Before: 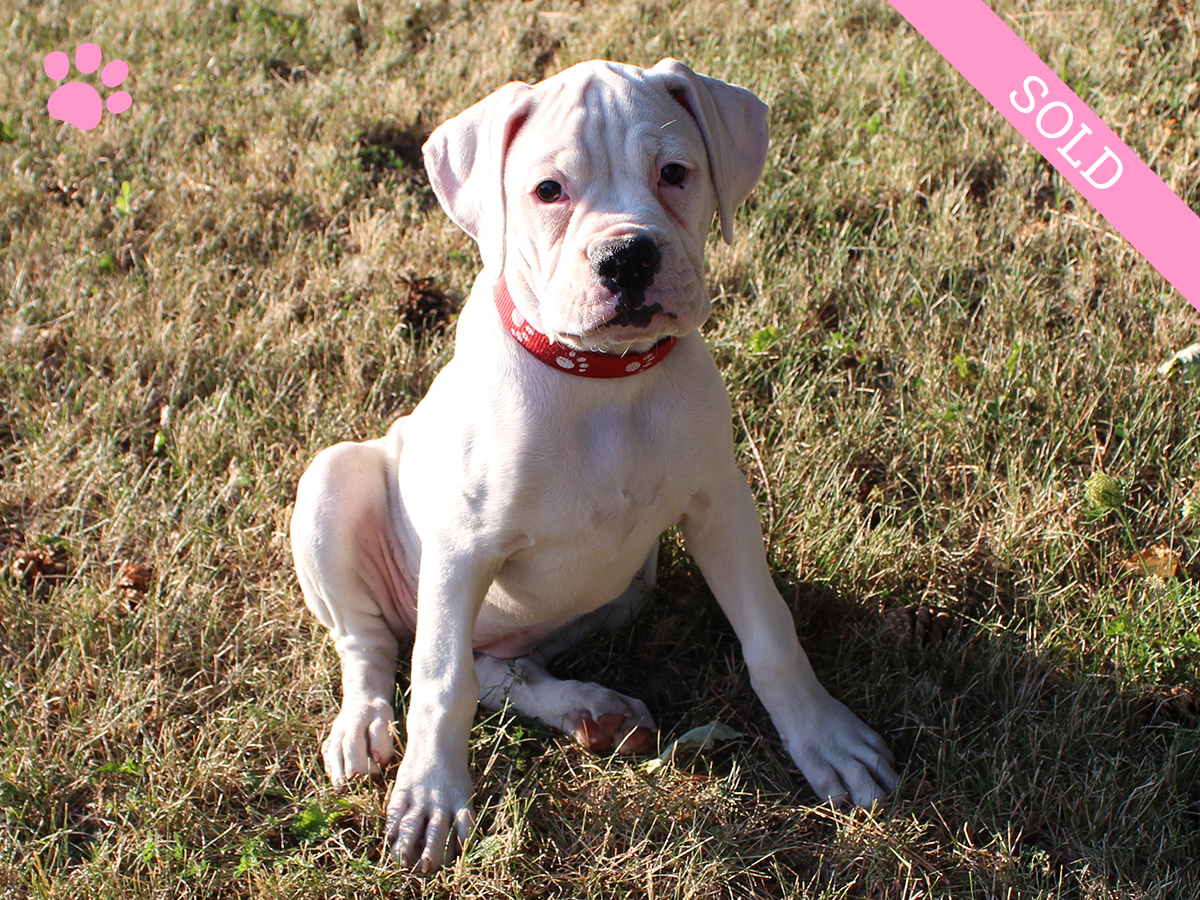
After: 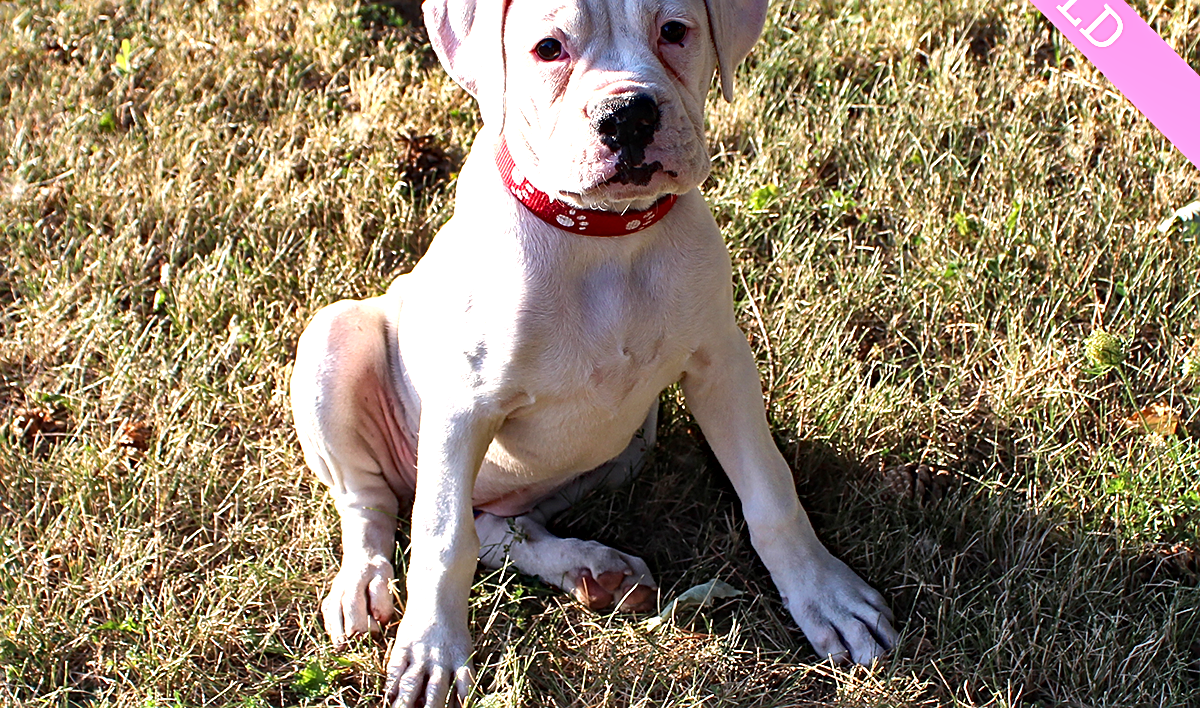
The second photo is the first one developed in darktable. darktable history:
haze removal: strength 0.281, distance 0.247, compatibility mode true, adaptive false
shadows and highlights: soften with gaussian
crop and rotate: top 15.802%, bottom 5.426%
sharpen: on, module defaults
local contrast: mode bilateral grid, contrast 20, coarseness 51, detail 119%, midtone range 0.2
tone equalizer: -8 EV -0.741 EV, -7 EV -0.735 EV, -6 EV -0.568 EV, -5 EV -0.401 EV, -3 EV 0.385 EV, -2 EV 0.6 EV, -1 EV 0.7 EV, +0 EV 0.777 EV, smoothing diameter 24.79%, edges refinement/feathering 11.5, preserve details guided filter
